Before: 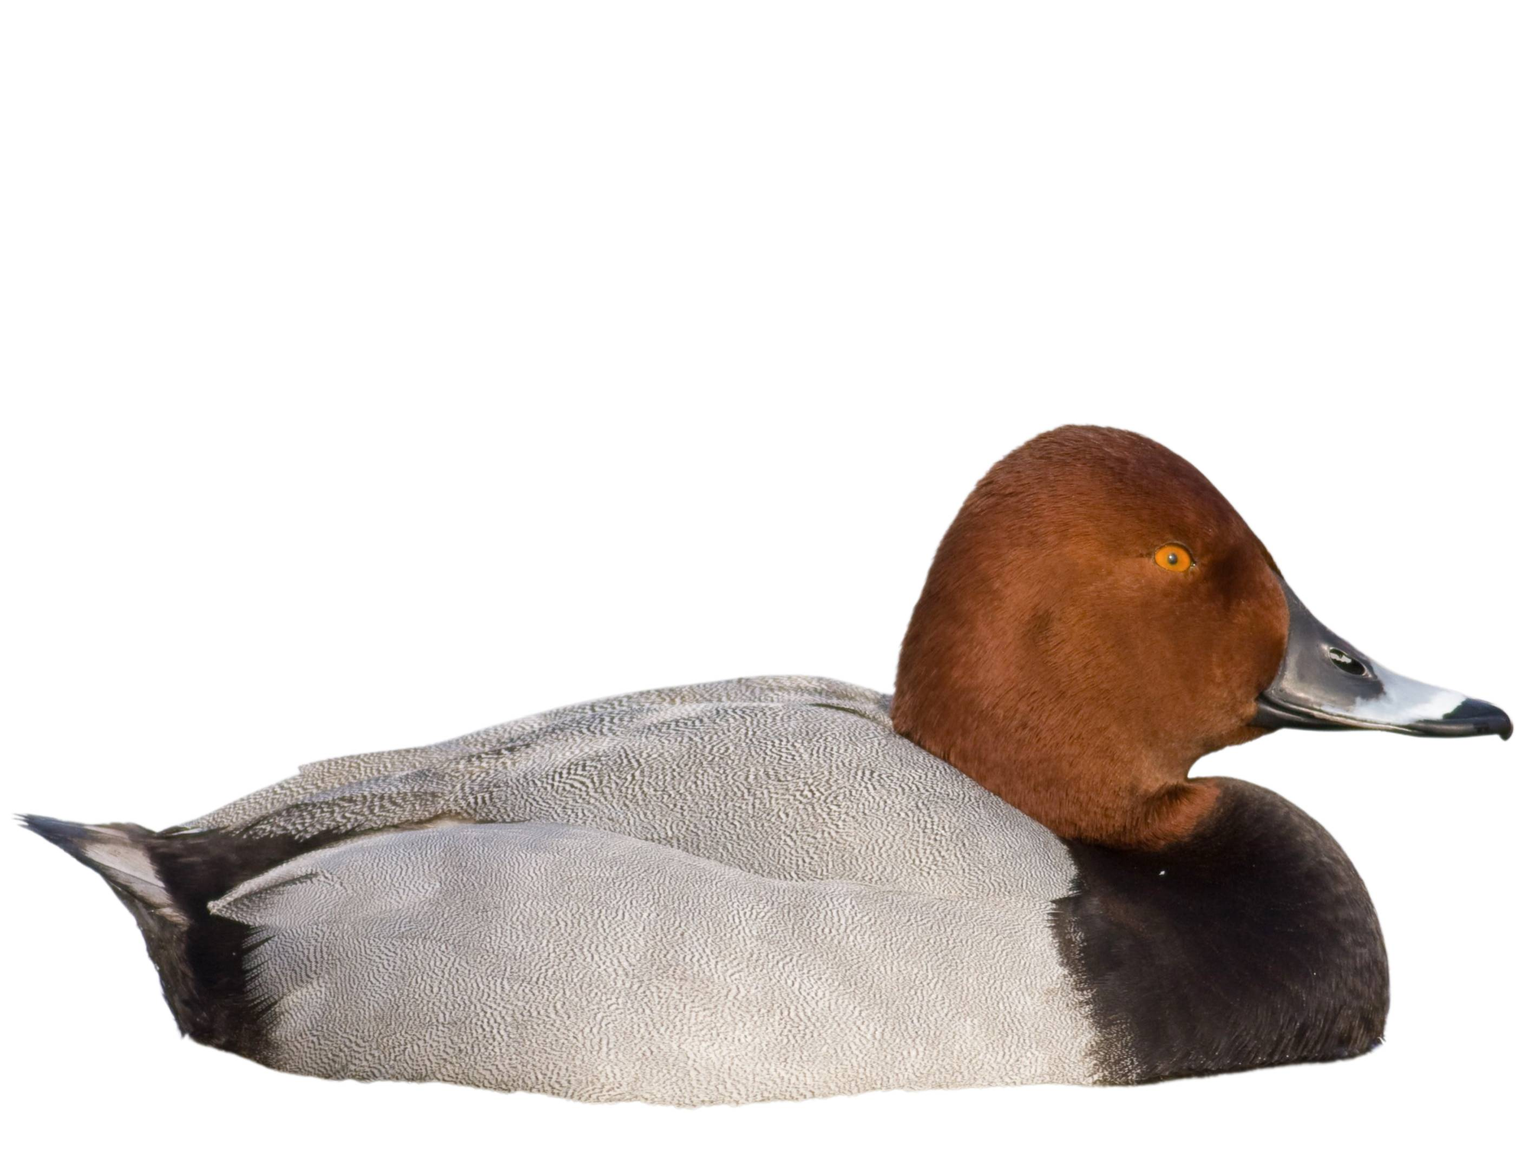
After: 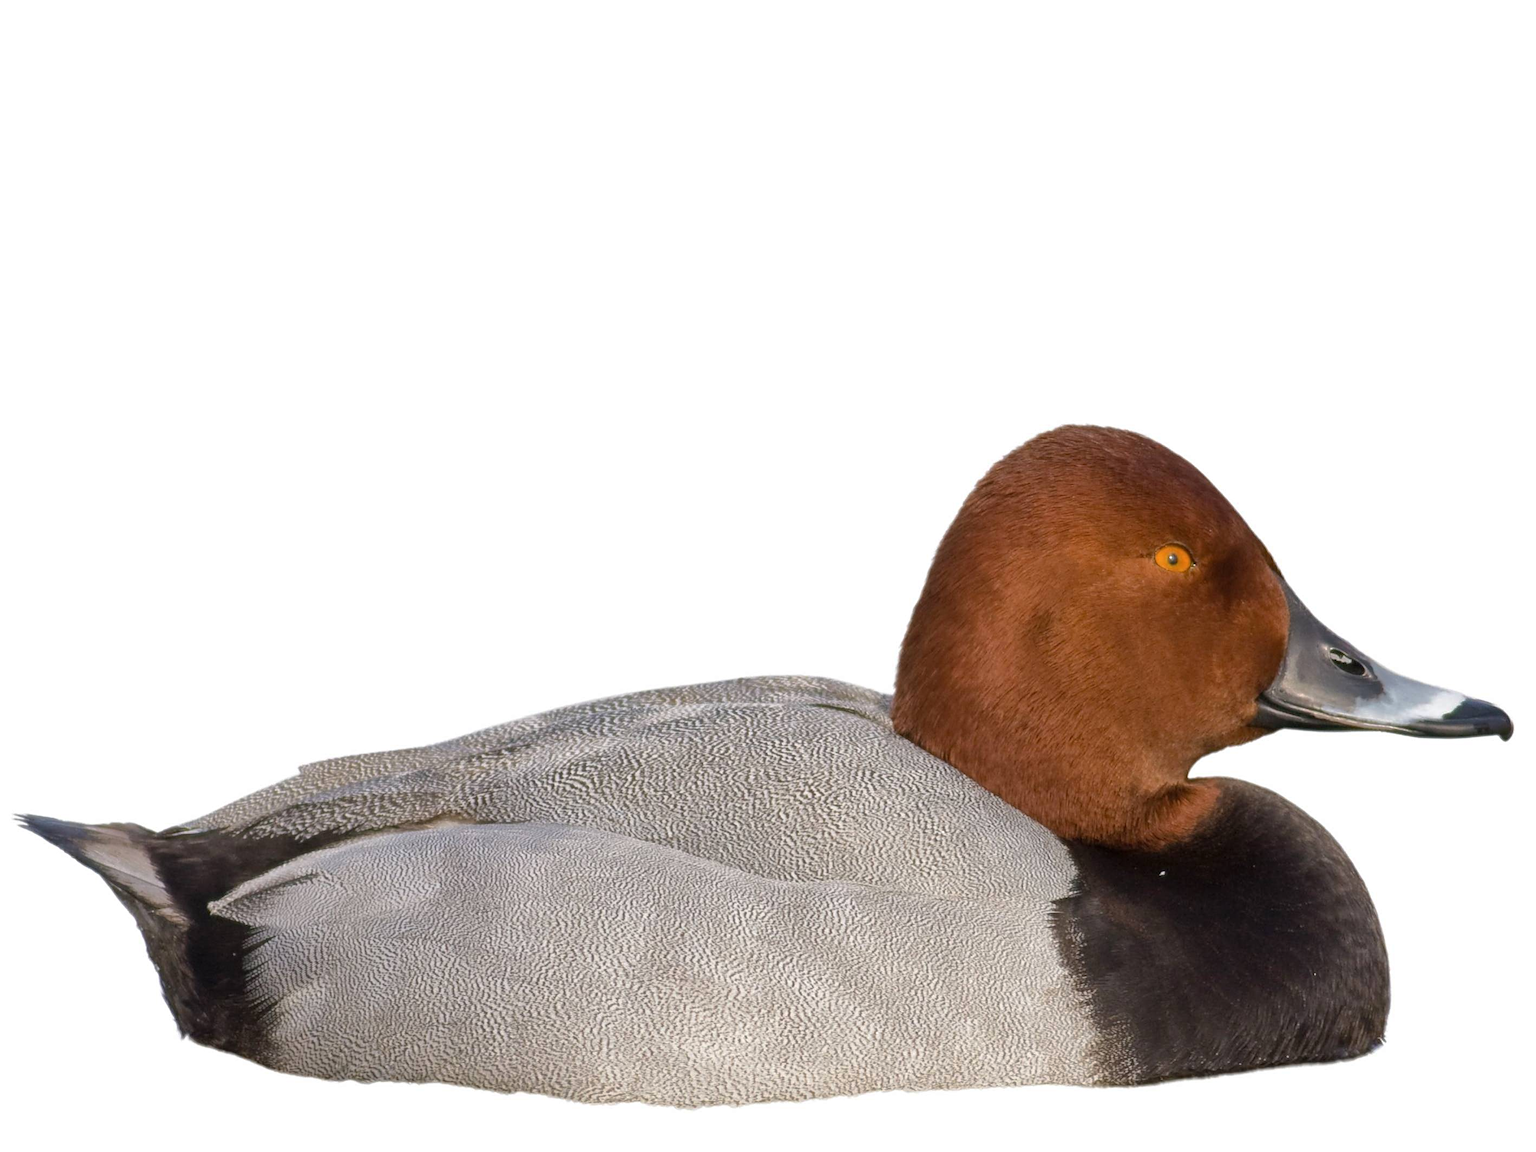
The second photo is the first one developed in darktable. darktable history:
shadows and highlights: shadows 30
sharpen: on, module defaults
